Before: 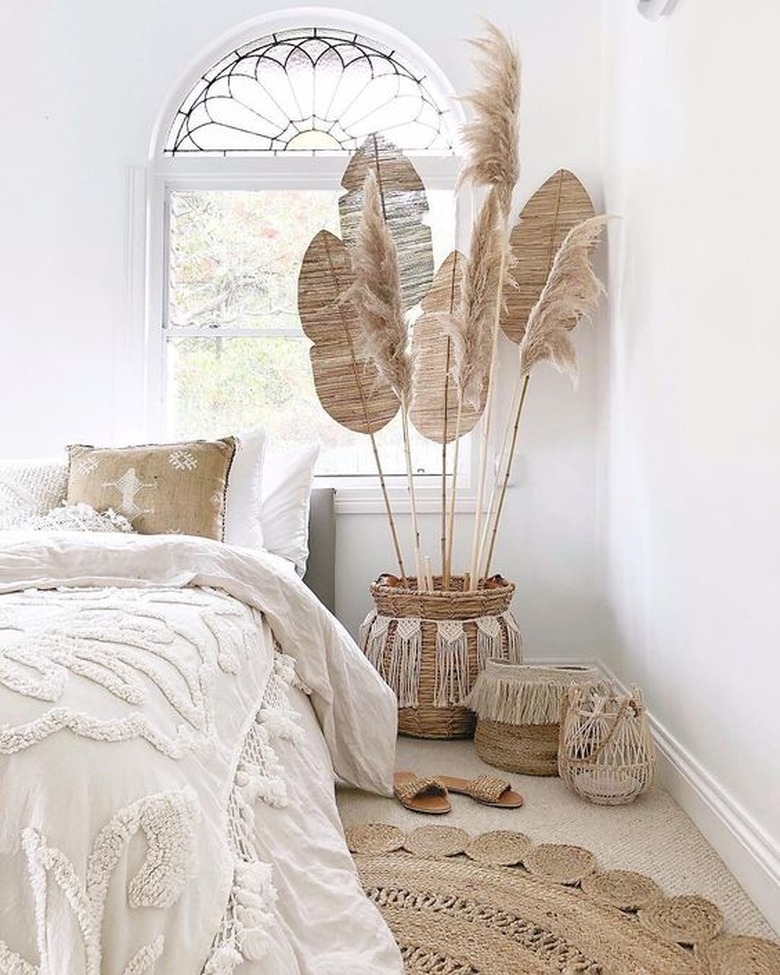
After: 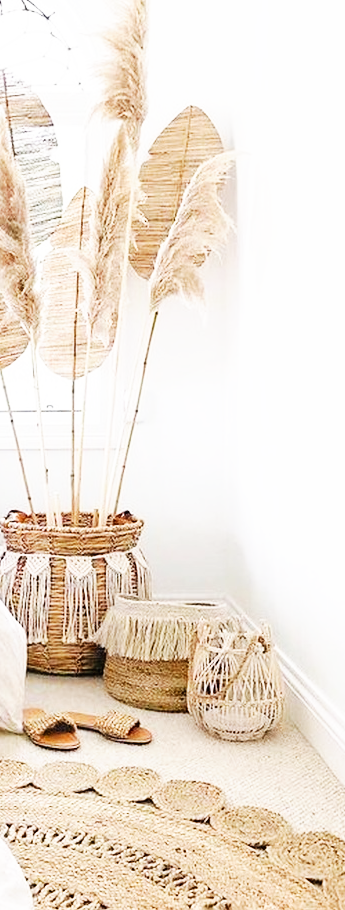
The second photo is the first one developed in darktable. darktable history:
base curve: curves: ch0 [(0, 0) (0.007, 0.004) (0.027, 0.03) (0.046, 0.07) (0.207, 0.54) (0.442, 0.872) (0.673, 0.972) (1, 1)], preserve colors none
crop: left 47.628%, top 6.643%, right 7.874%
